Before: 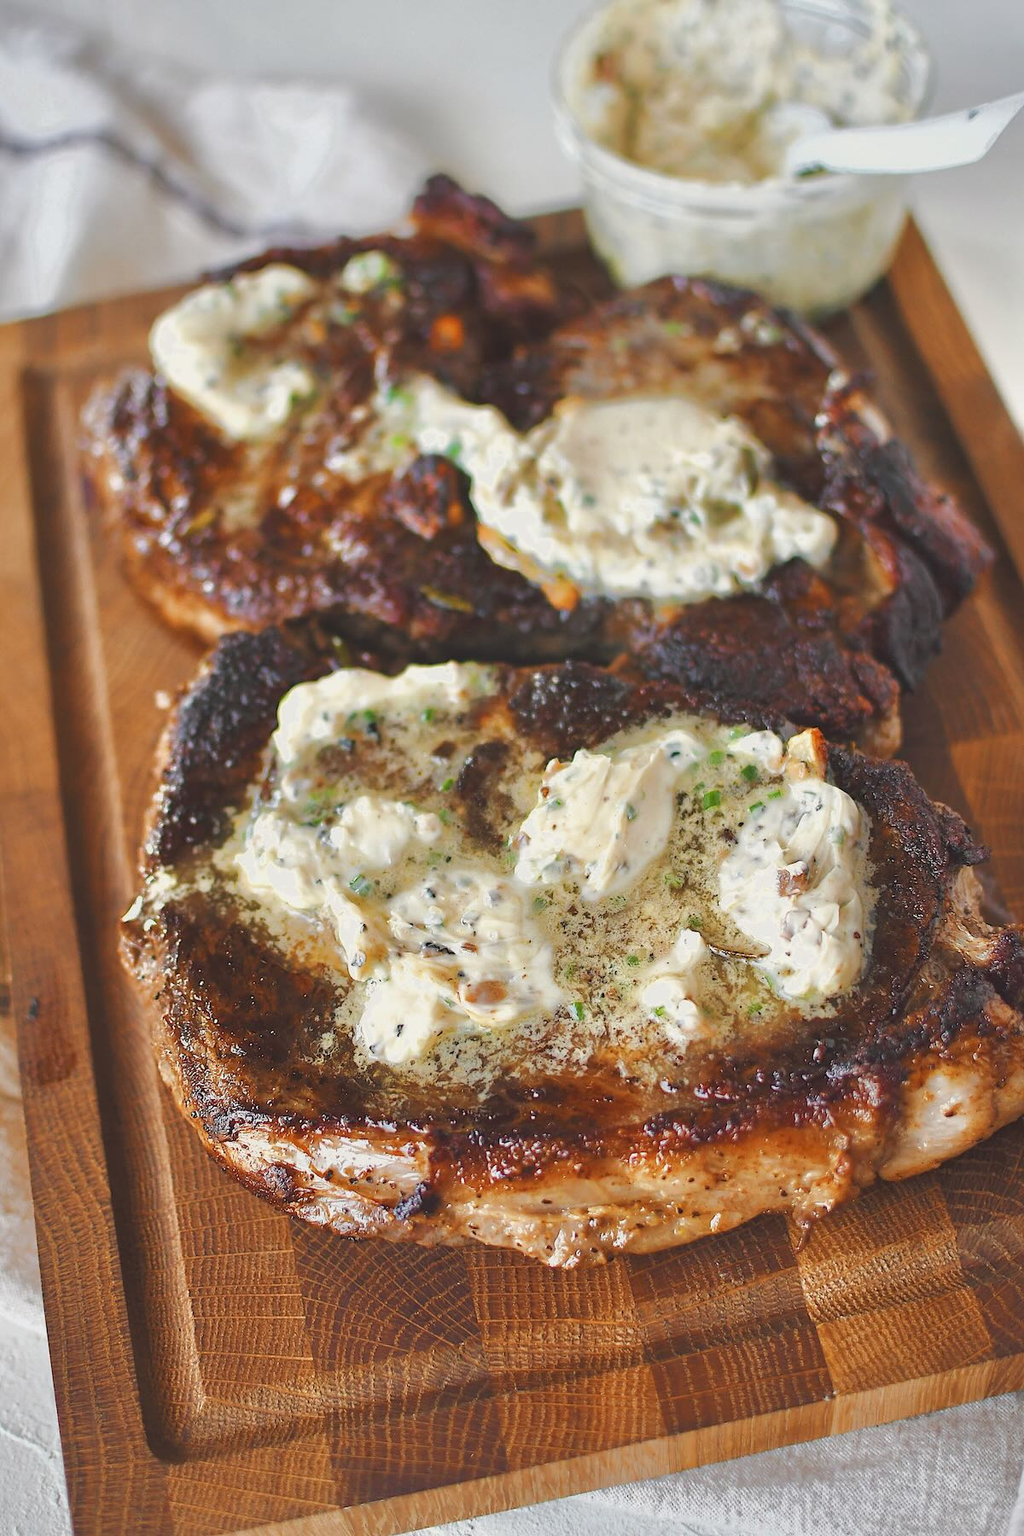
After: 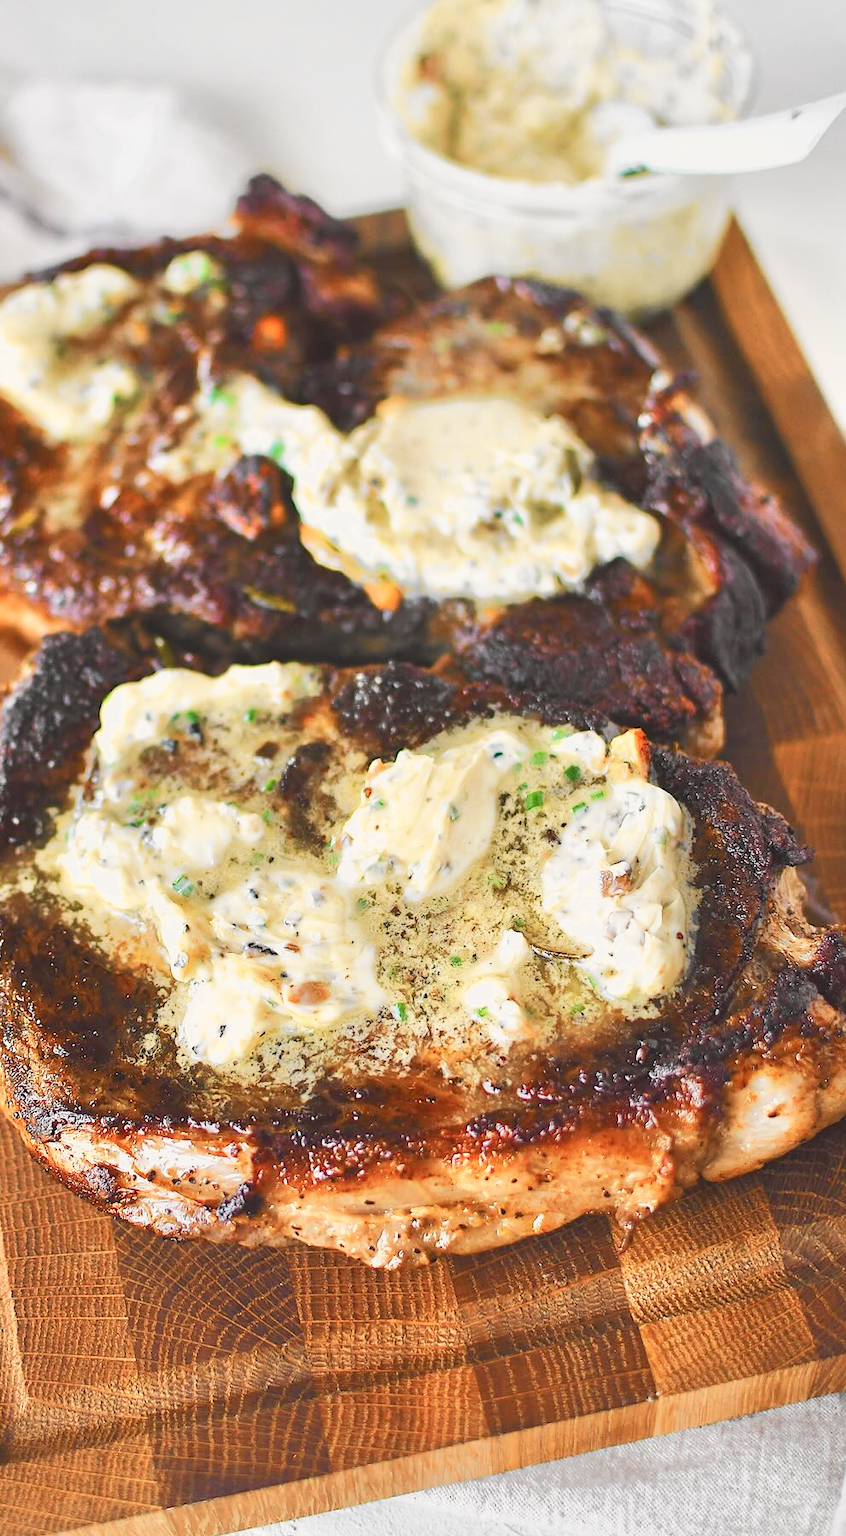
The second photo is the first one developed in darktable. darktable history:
tone equalizer: edges refinement/feathering 500, mask exposure compensation -1.57 EV, preserve details guided filter
tone curve: curves: ch0 [(0, 0) (0.055, 0.05) (0.258, 0.287) (0.434, 0.526) (0.517, 0.648) (0.745, 0.874) (1, 1)]; ch1 [(0, 0) (0.346, 0.307) (0.418, 0.383) (0.46, 0.439) (0.482, 0.493) (0.502, 0.503) (0.517, 0.514) (0.55, 0.561) (0.588, 0.603) (0.646, 0.688) (1, 1)]; ch2 [(0, 0) (0.346, 0.34) (0.431, 0.45) (0.485, 0.499) (0.5, 0.503) (0.527, 0.525) (0.545, 0.562) (0.679, 0.706) (1, 1)], color space Lab, independent channels, preserve colors none
crop: left 17.343%, bottom 0.019%
